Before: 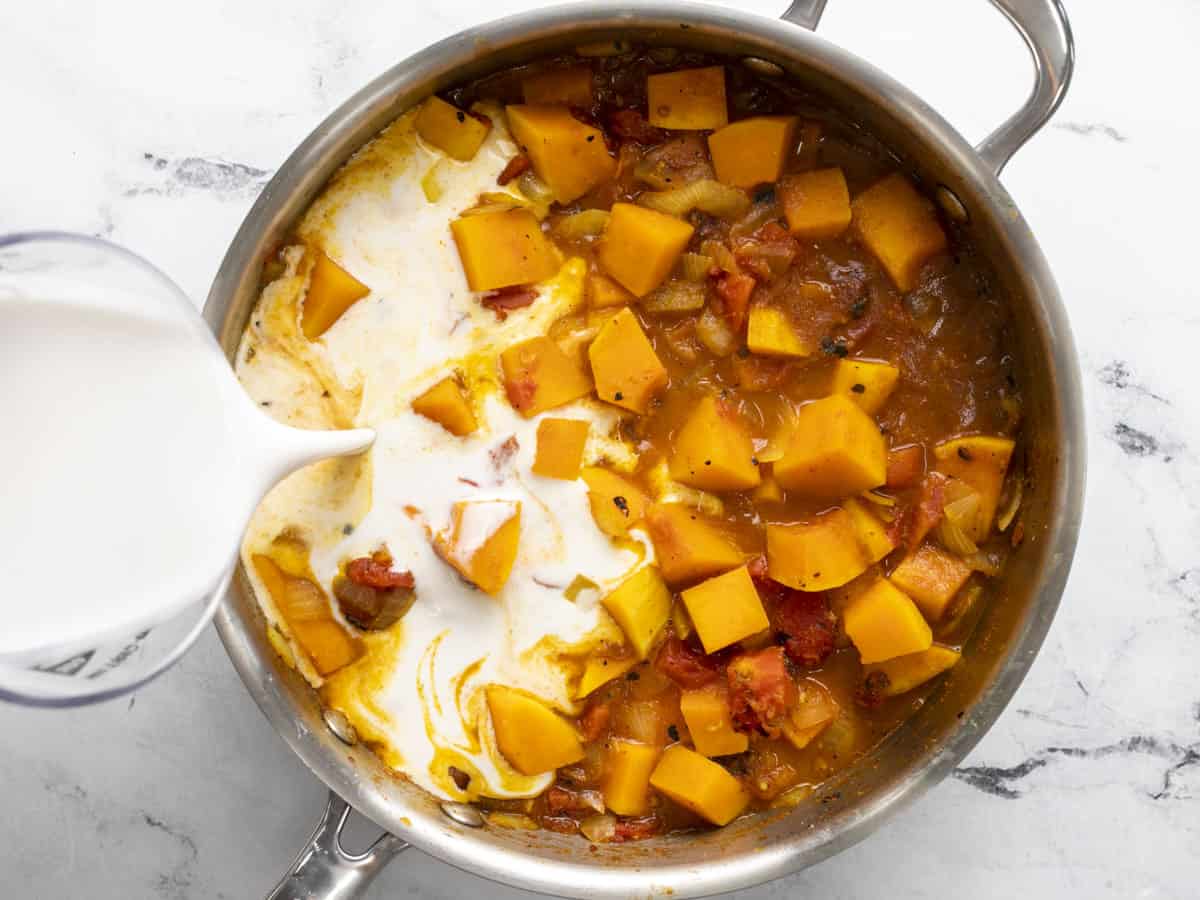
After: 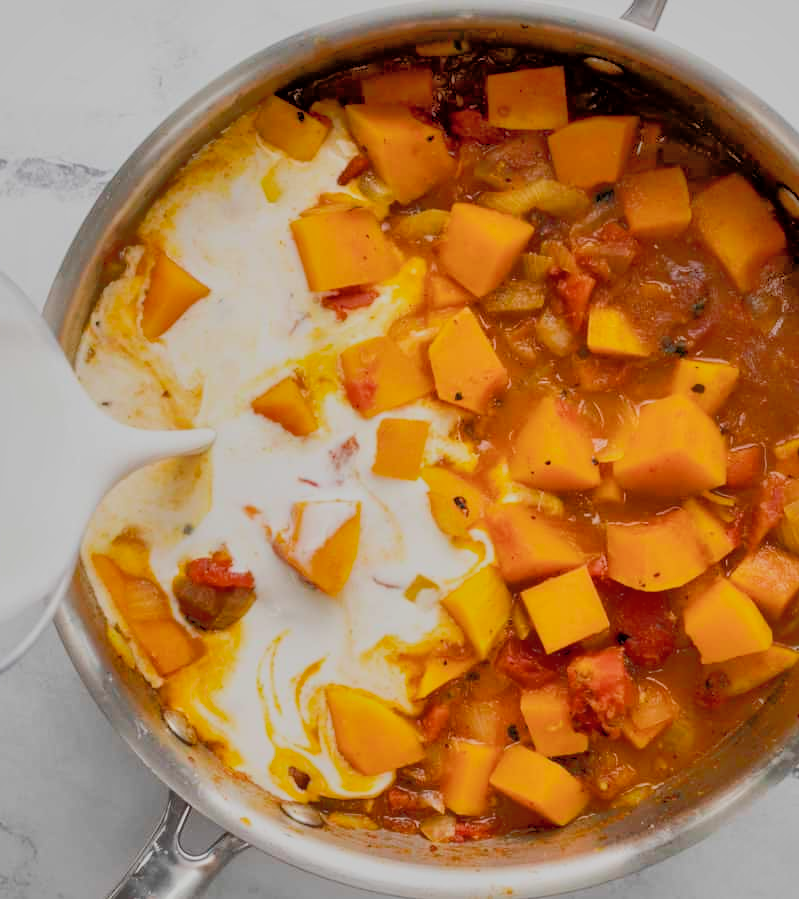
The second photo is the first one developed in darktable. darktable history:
filmic rgb: black relative exposure -7.65 EV, white relative exposure 4.56 EV, threshold 2.94 EV, hardness 3.61, enable highlight reconstruction true
crop and rotate: left 13.416%, right 19.955%
tone equalizer: -8 EV -0.521 EV, -7 EV -0.303 EV, -6 EV -0.08 EV, -5 EV 0.432 EV, -4 EV 0.957 EV, -3 EV 0.816 EV, -2 EV -0.013 EV, -1 EV 0.129 EV, +0 EV -0.019 EV
shadows and highlights: on, module defaults
